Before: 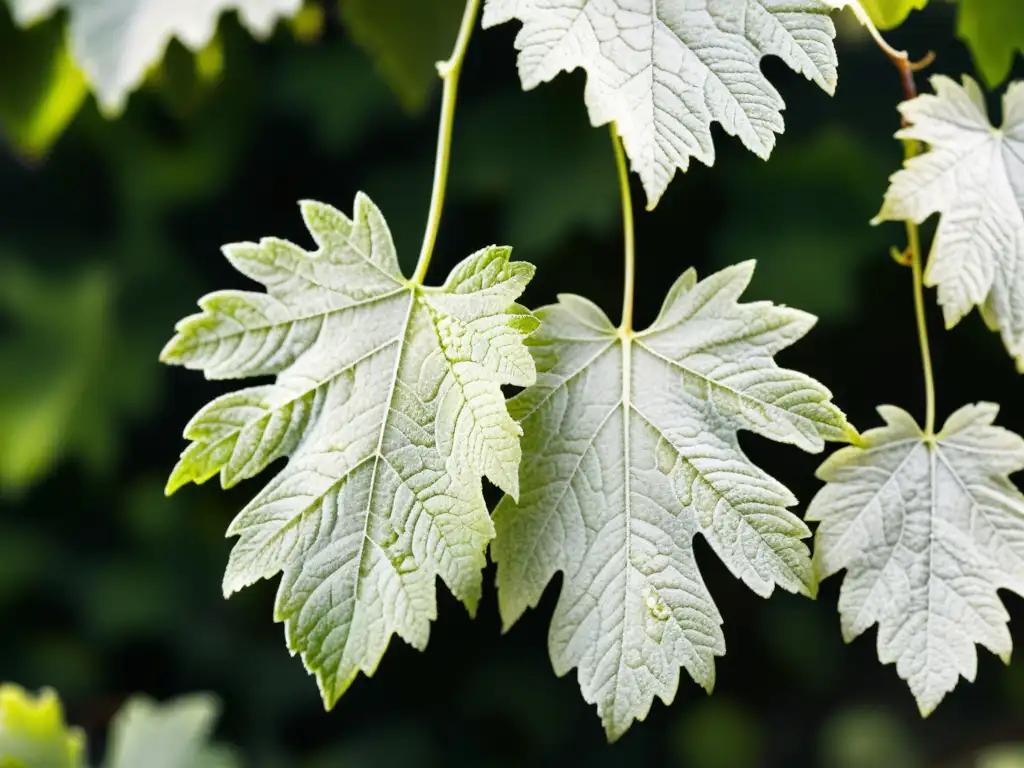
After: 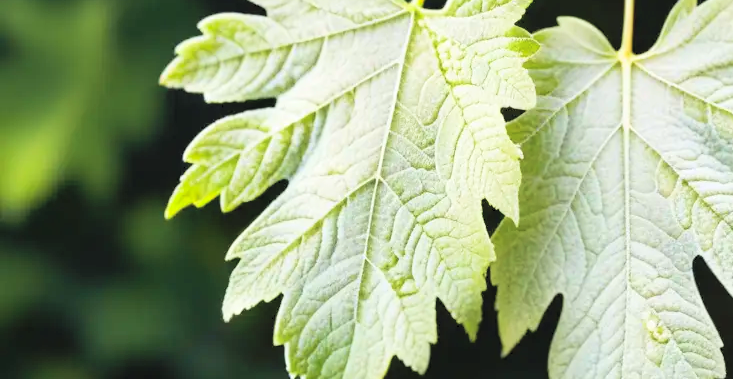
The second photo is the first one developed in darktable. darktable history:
crop: top 36.107%, right 28.395%, bottom 14.493%
contrast brightness saturation: contrast 0.099, brightness 0.315, saturation 0.139
velvia: on, module defaults
